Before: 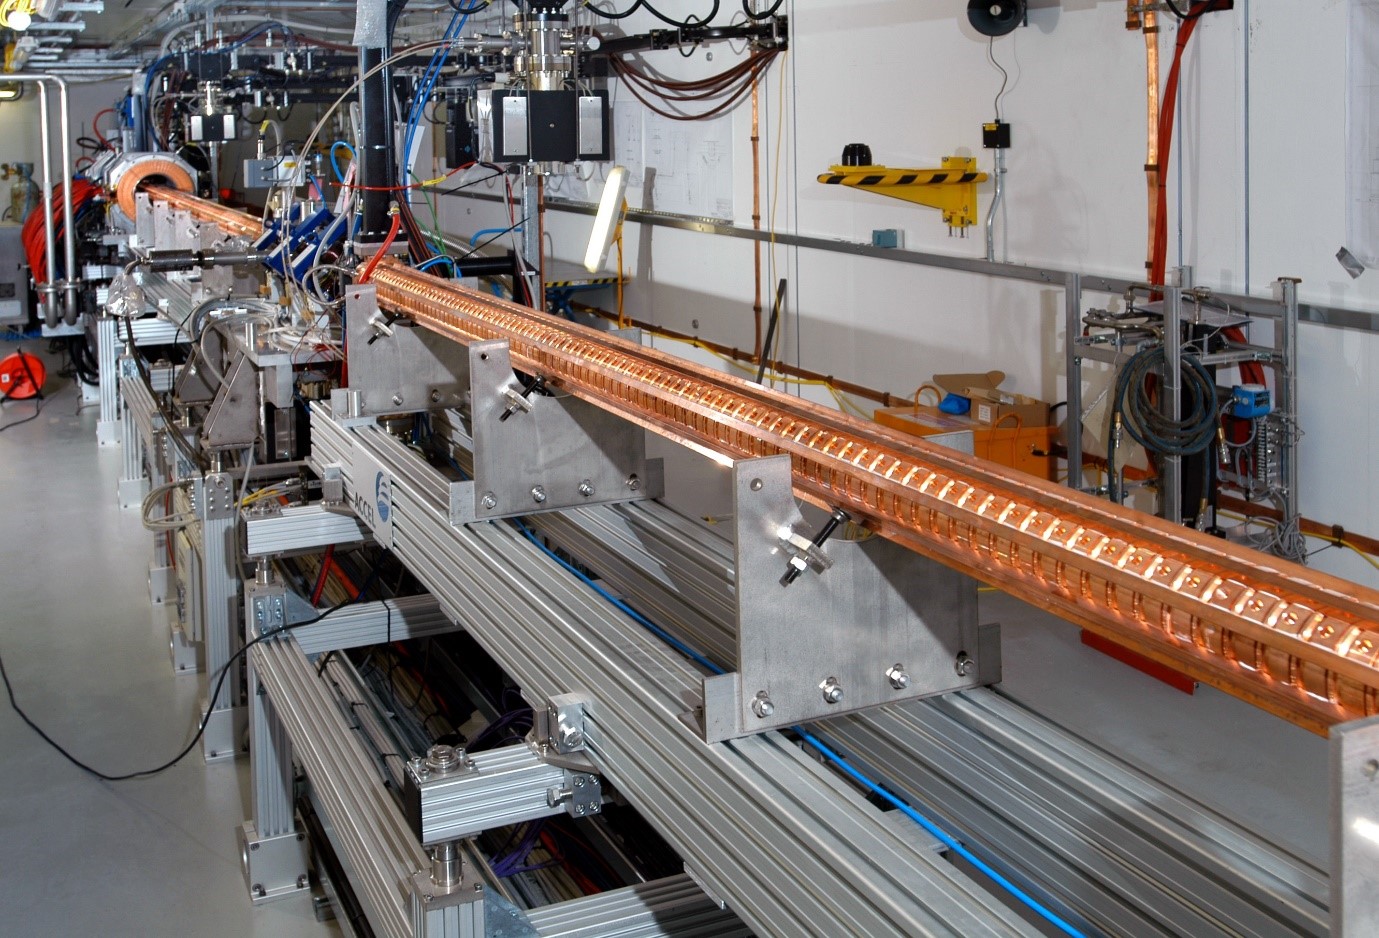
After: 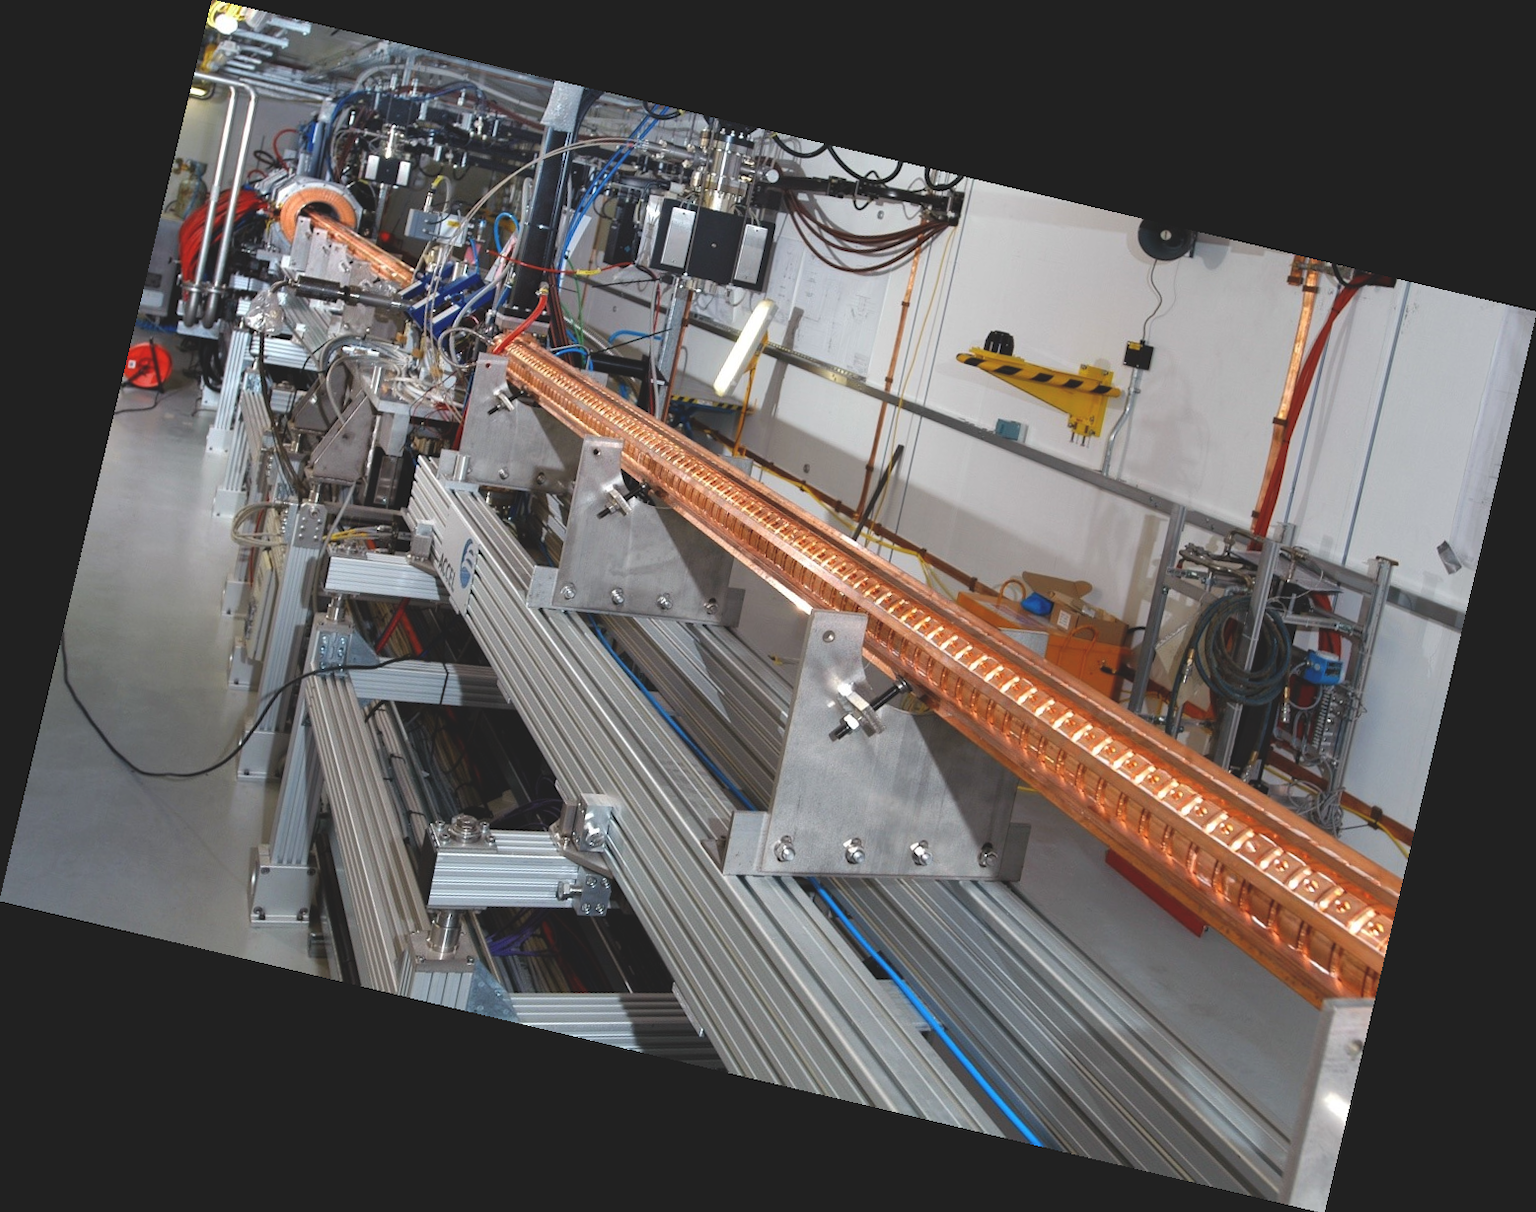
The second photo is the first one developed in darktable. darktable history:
exposure: black level correction -0.015, compensate highlight preservation false
rotate and perspective: rotation 13.27°, automatic cropping off
